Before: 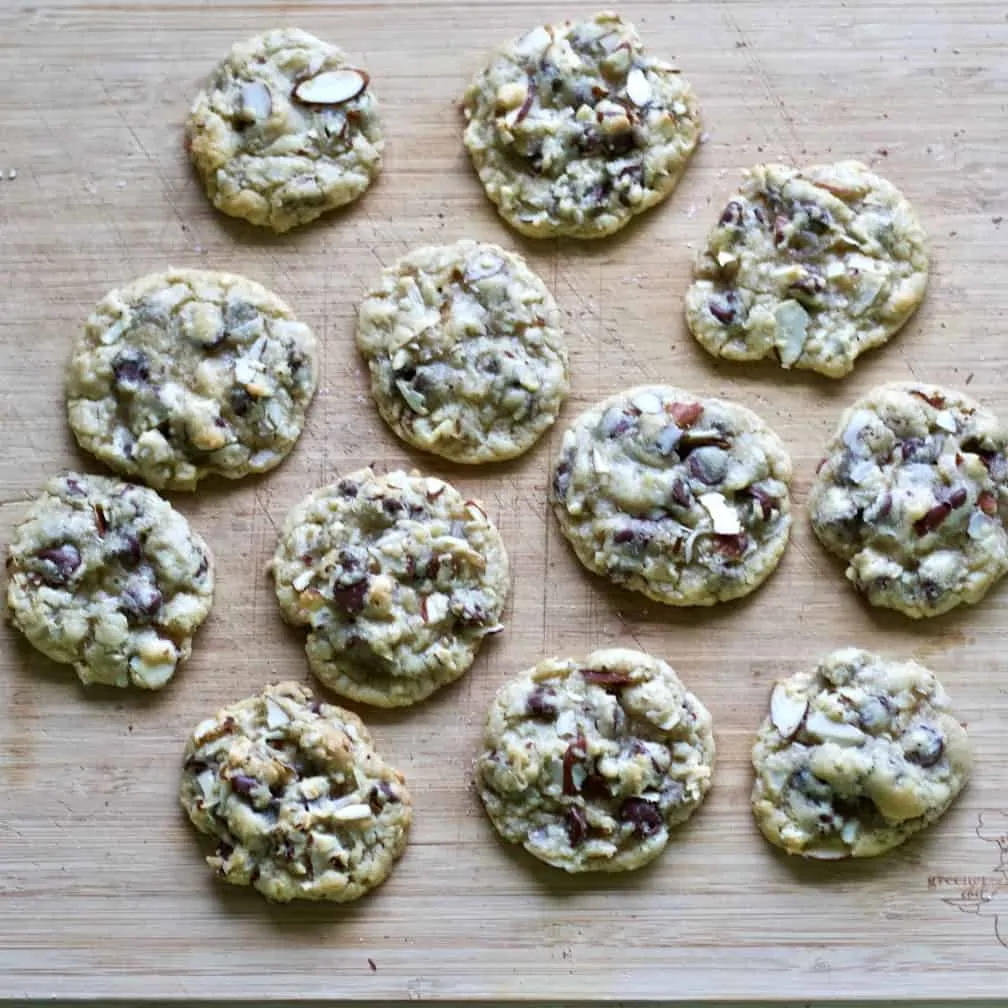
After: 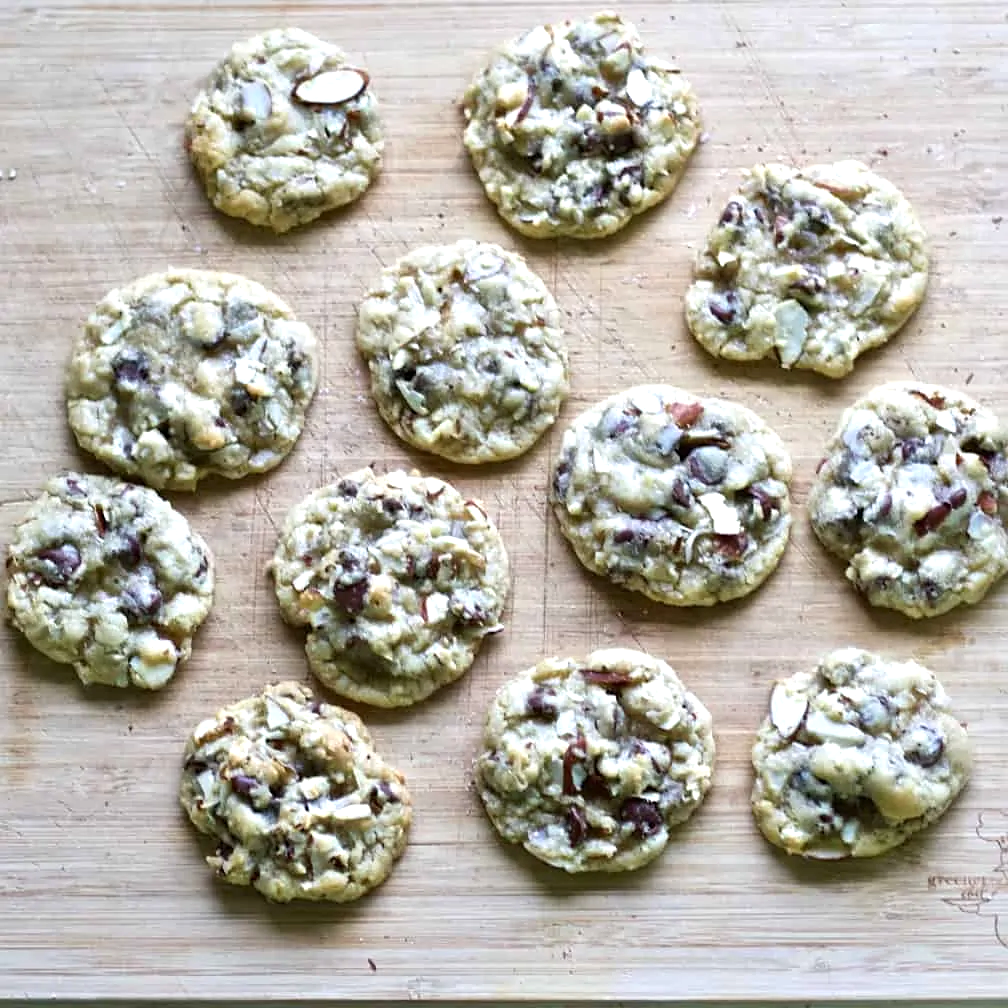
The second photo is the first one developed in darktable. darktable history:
exposure: exposure 0.375 EV, compensate highlight preservation false
sharpen: amount 0.216
